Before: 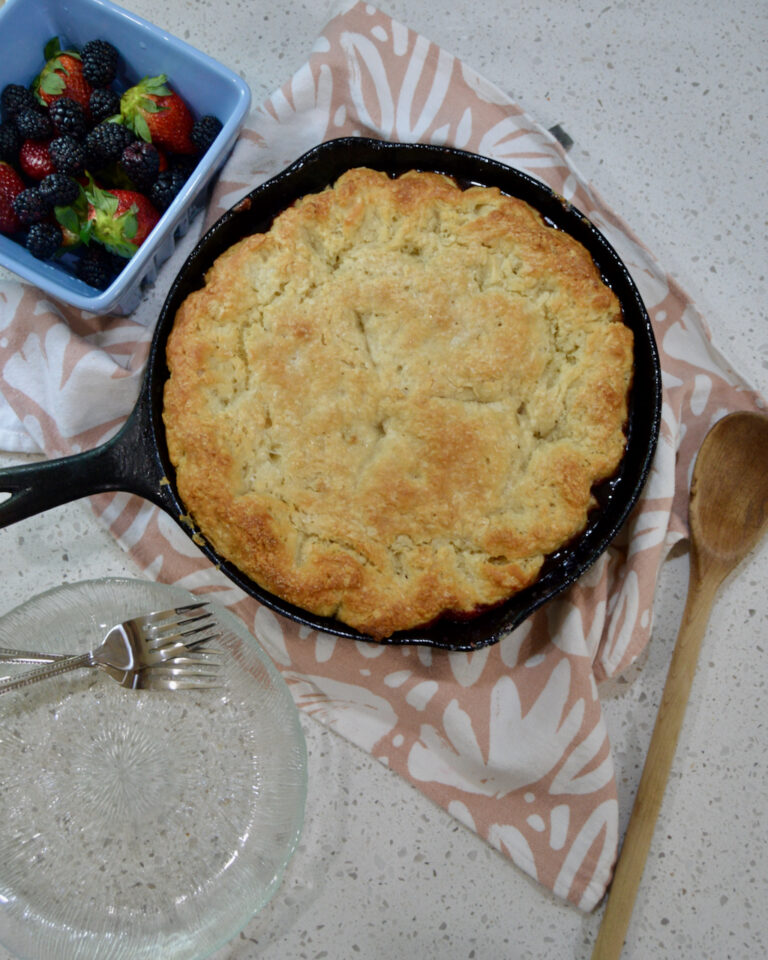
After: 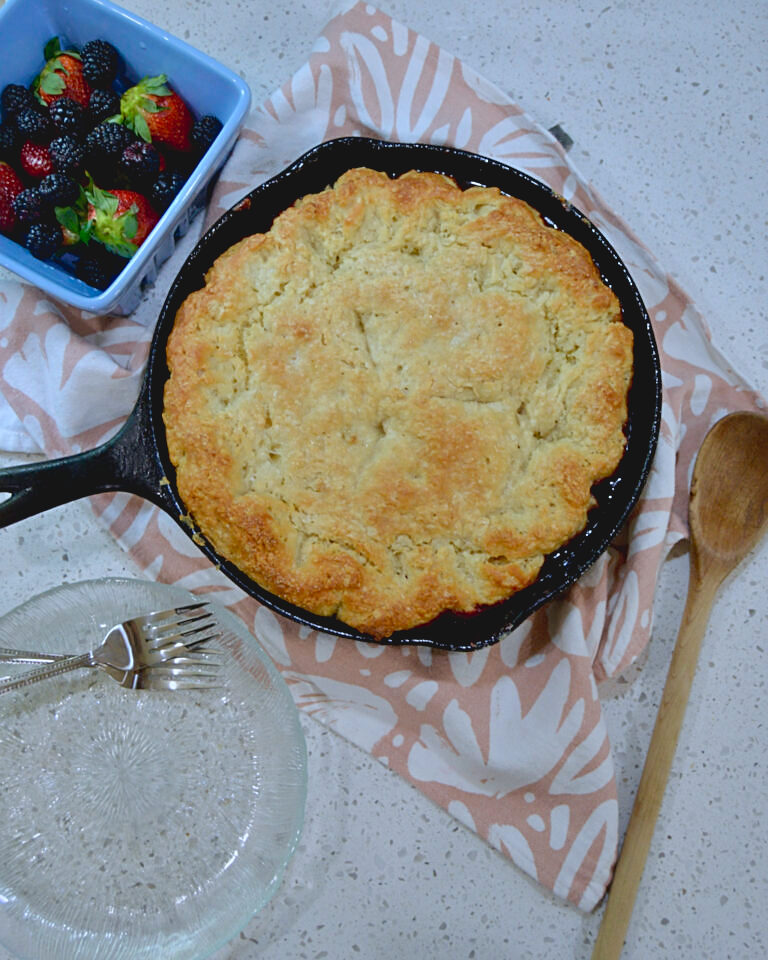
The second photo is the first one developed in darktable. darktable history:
sharpen: on, module defaults
color calibration: x 0.37, y 0.382, temperature 4313.32 K
contrast brightness saturation: contrast -0.1, brightness 0.05, saturation 0.08
exposure: black level correction 0.001, compensate highlight preservation false
